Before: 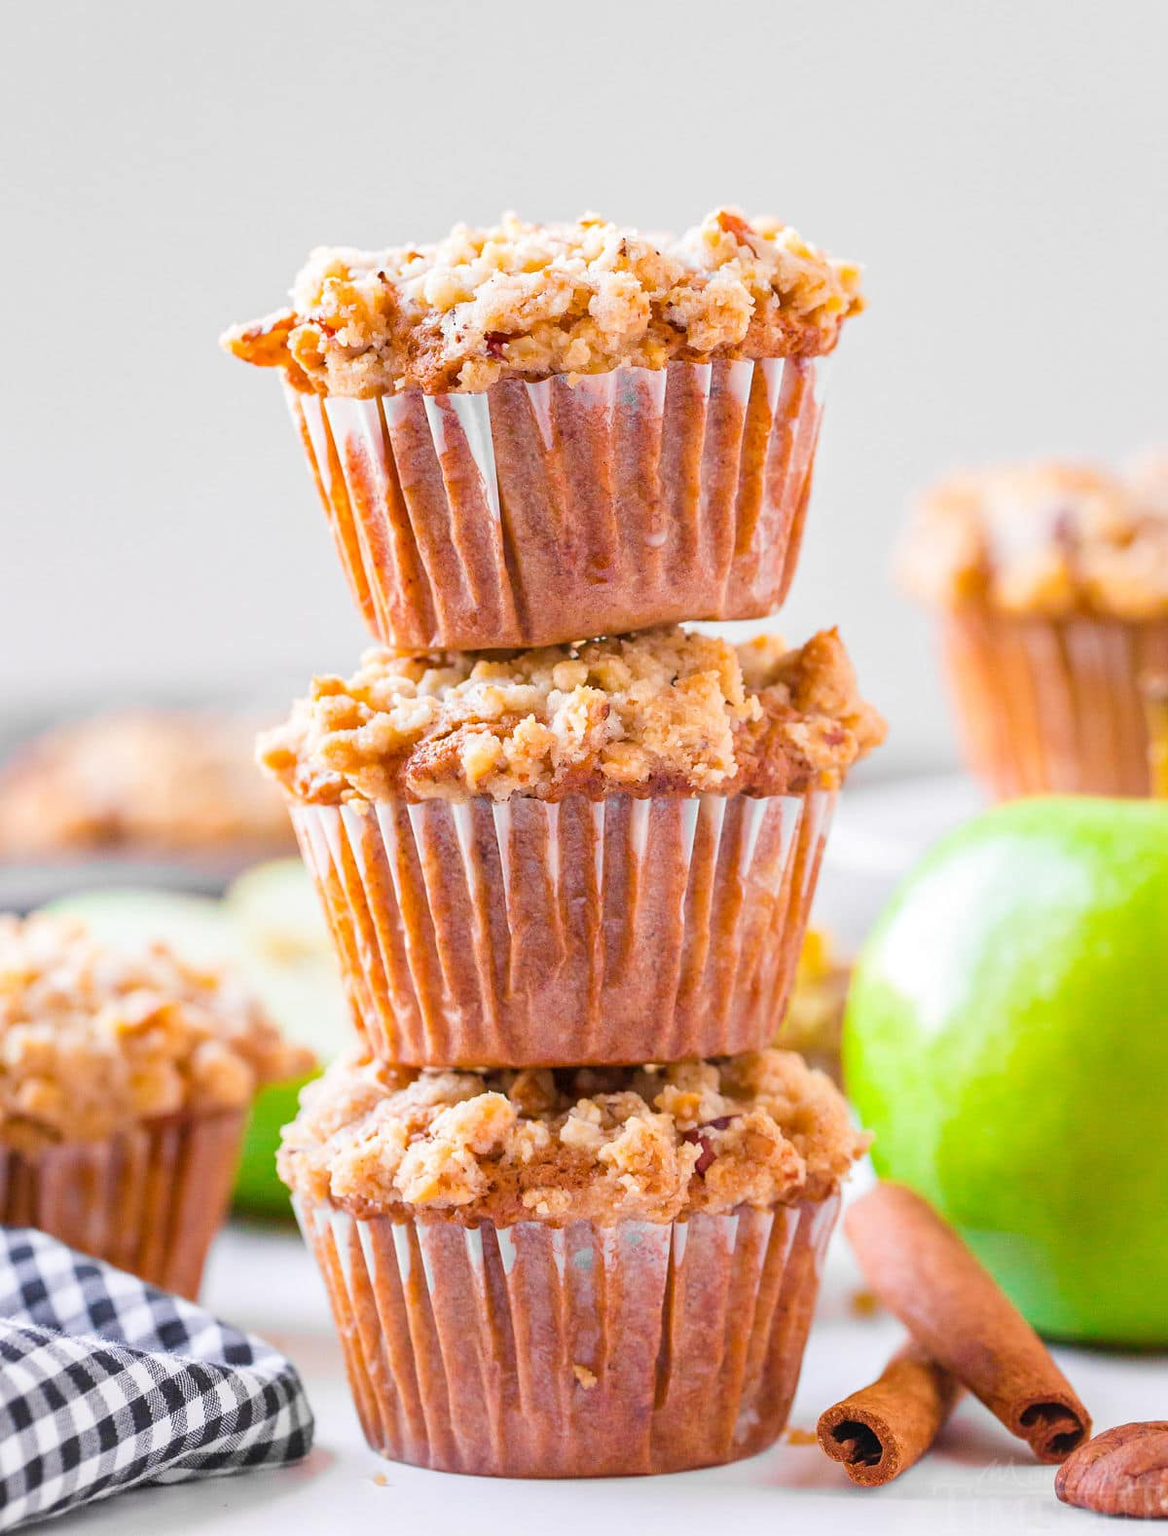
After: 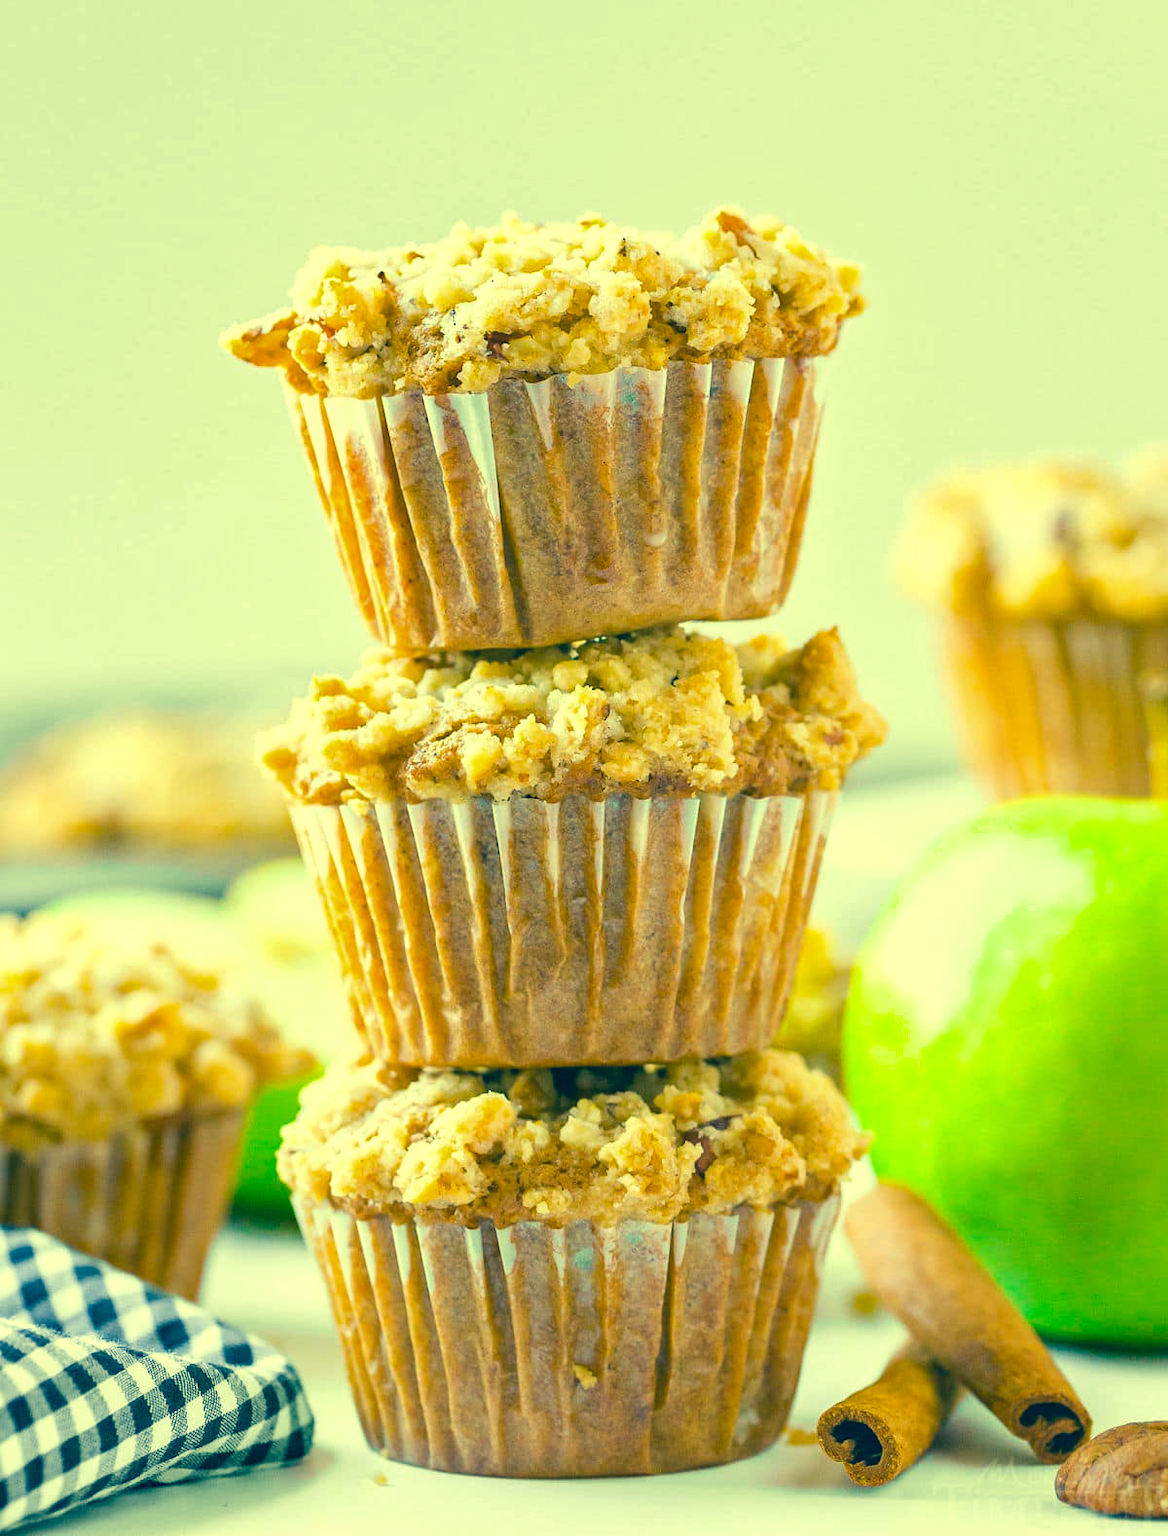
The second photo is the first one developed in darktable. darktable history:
haze removal: compatibility mode true, adaptive false
shadows and highlights: radius 44.78, white point adjustment 6.64, compress 79.65%, highlights color adjustment 78.42%, soften with gaussian
local contrast: mode bilateral grid, contrast 100, coarseness 100, detail 94%, midtone range 0.2
color correction: highlights a* -15.58, highlights b* 40, shadows a* -40, shadows b* -26.18
